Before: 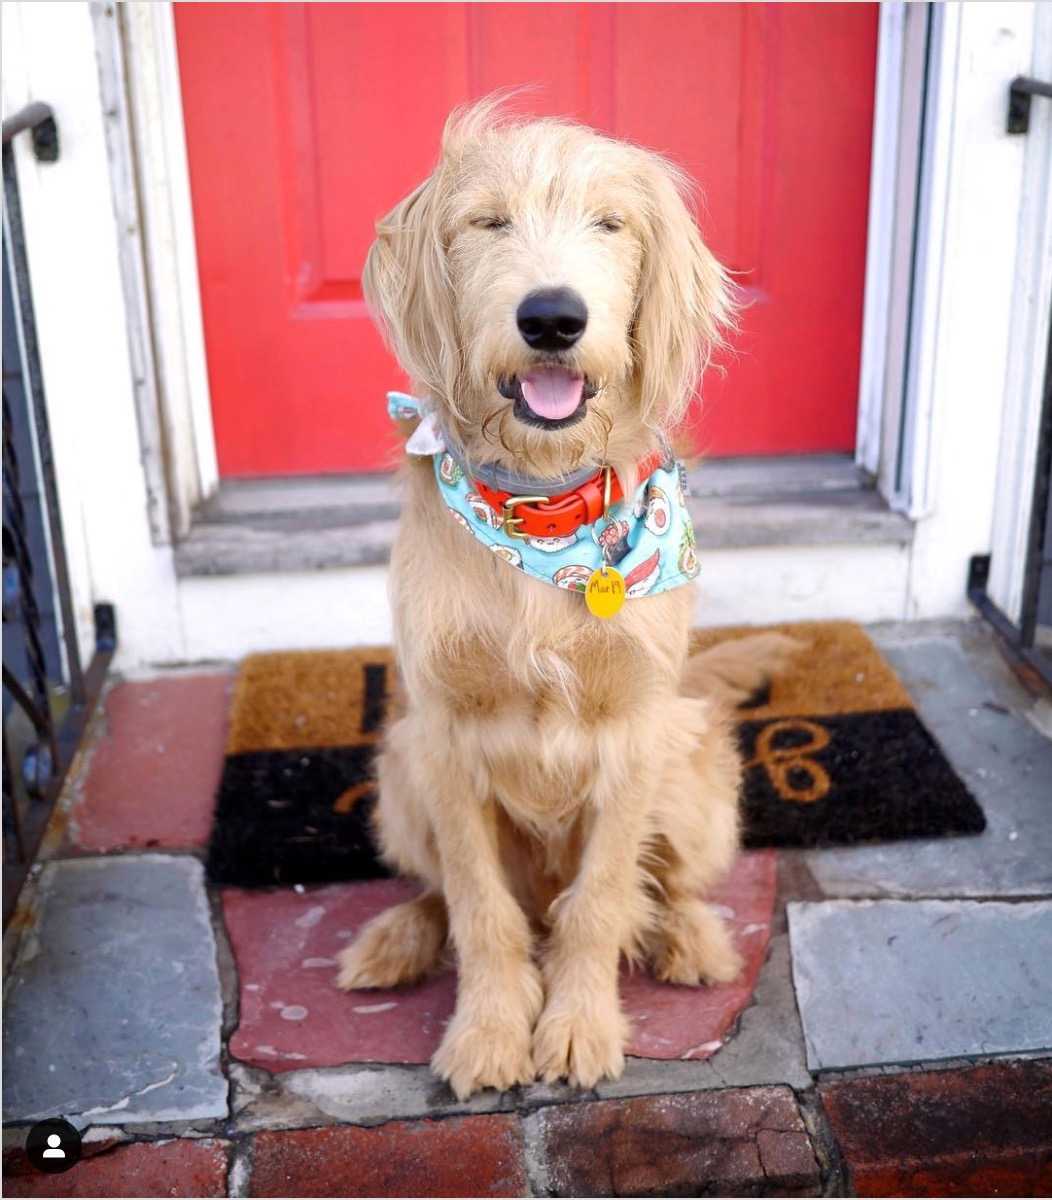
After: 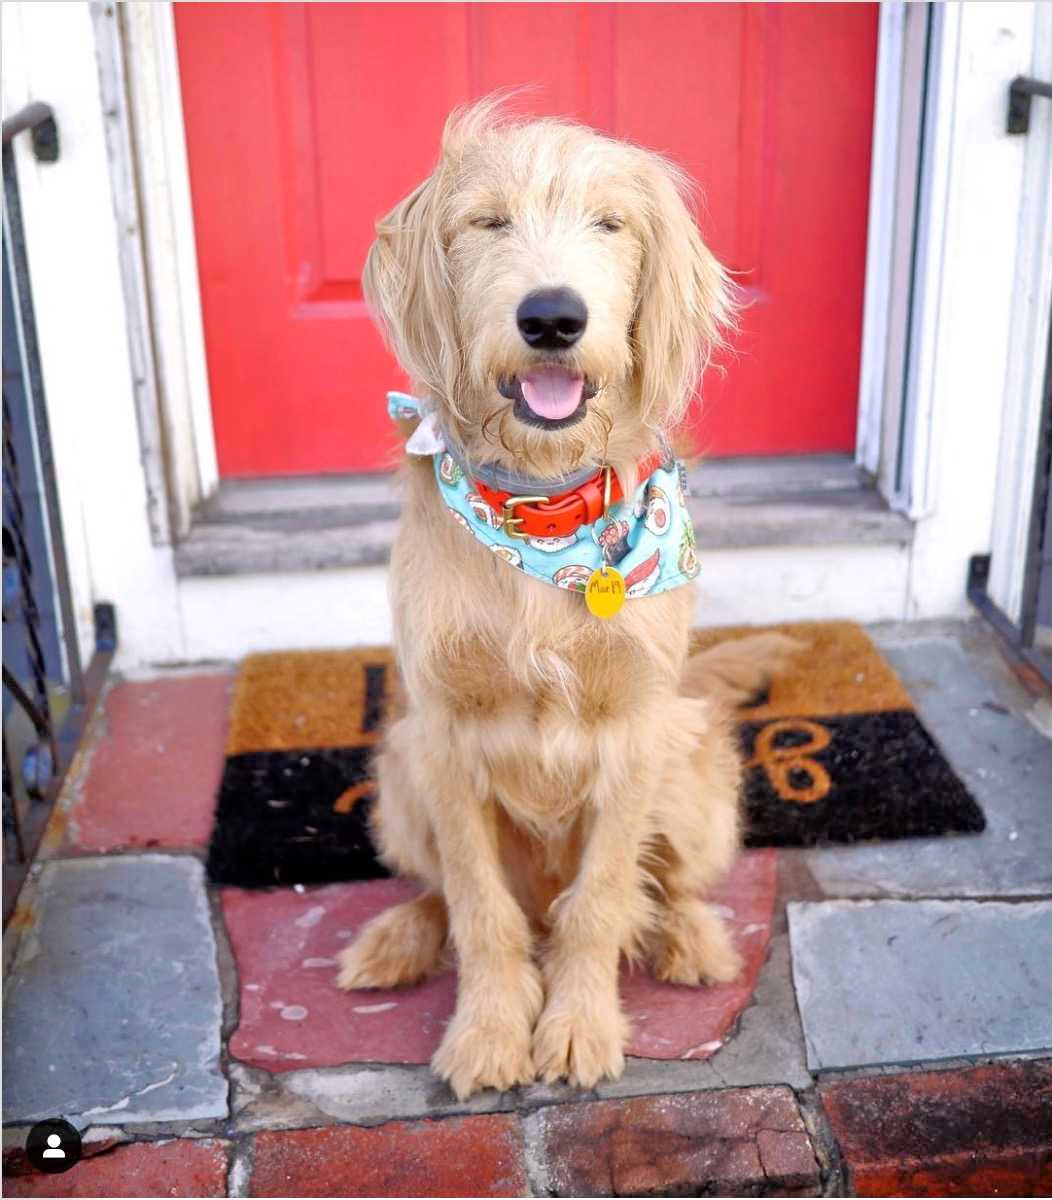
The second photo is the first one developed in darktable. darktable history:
tone equalizer: -7 EV 0.16 EV, -6 EV 0.613 EV, -5 EV 1.11 EV, -4 EV 1.35 EV, -3 EV 1.13 EV, -2 EV 0.6 EV, -1 EV 0.148 EV
exposure: compensate exposure bias true, compensate highlight preservation false
